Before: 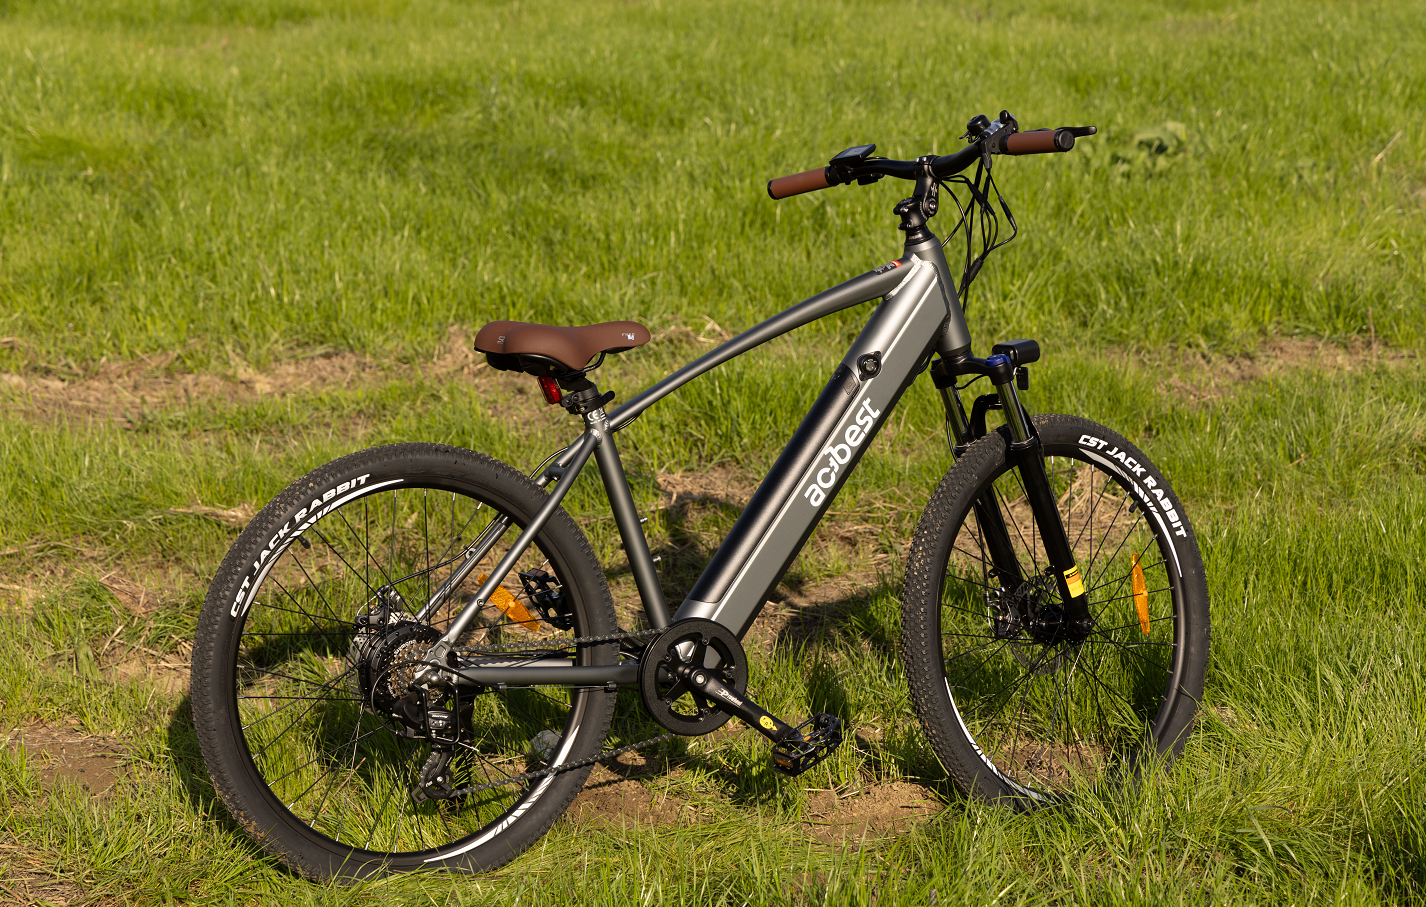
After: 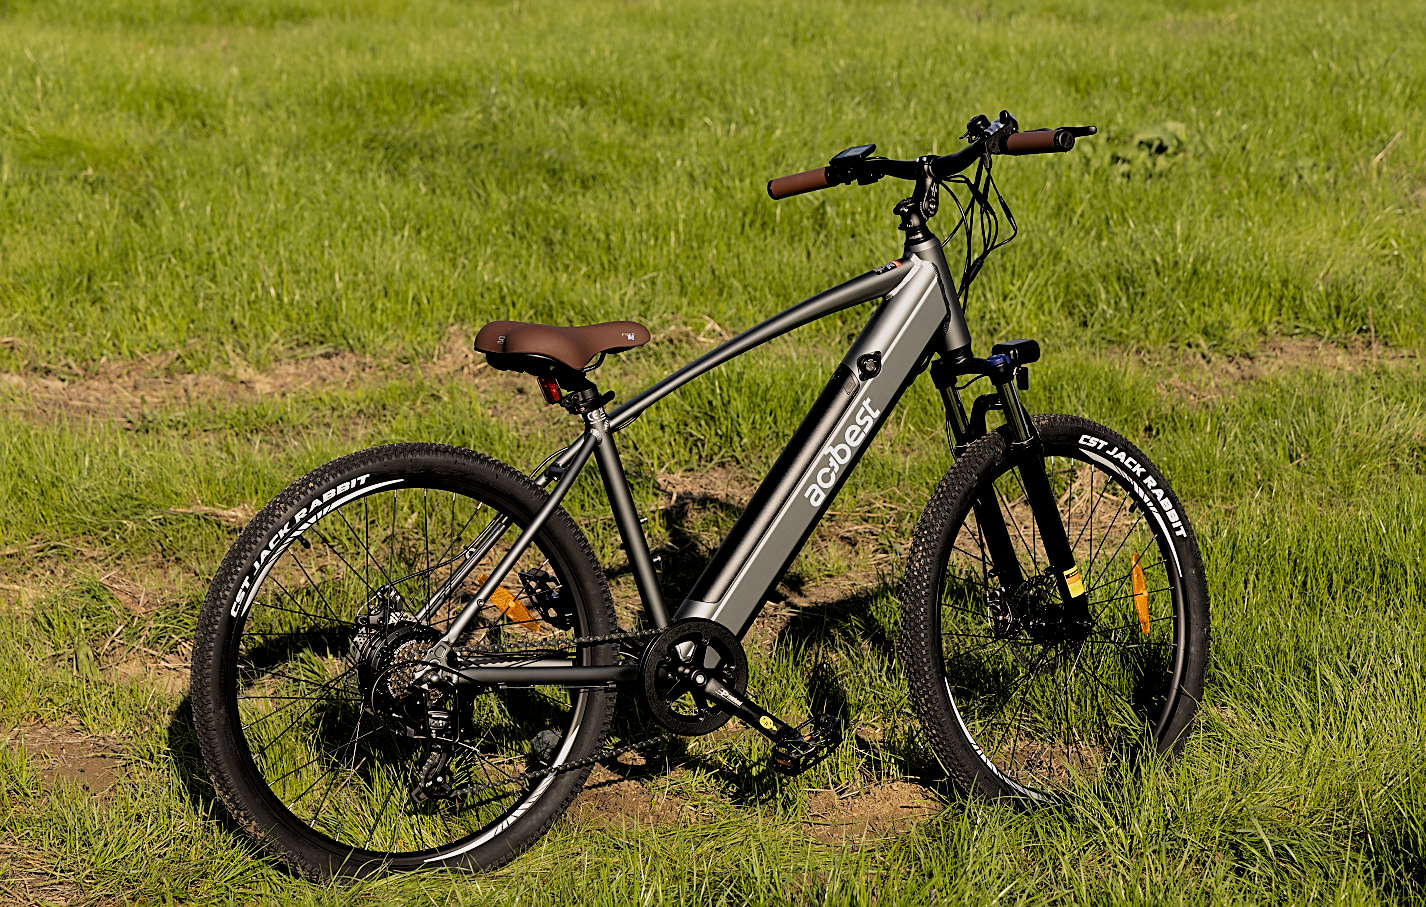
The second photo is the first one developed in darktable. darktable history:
sharpen: amount 0.499
filmic rgb: black relative exposure -3.88 EV, white relative exposure 3.48 EV, threshold 5.95 EV, hardness 2.61, contrast 1.104, iterations of high-quality reconstruction 10, enable highlight reconstruction true
